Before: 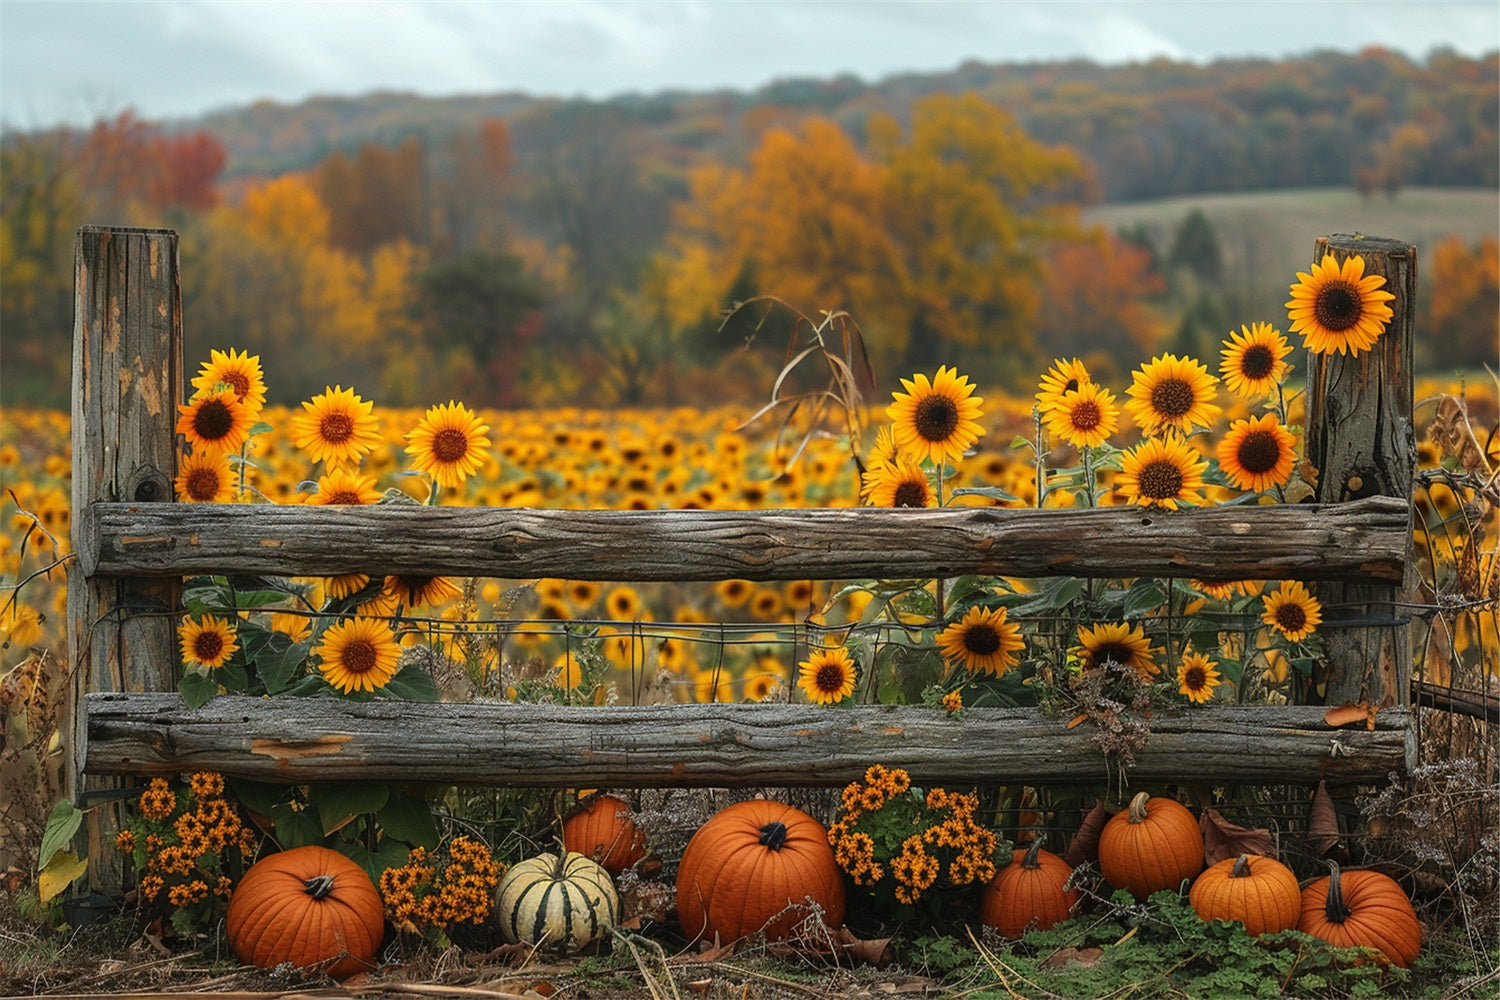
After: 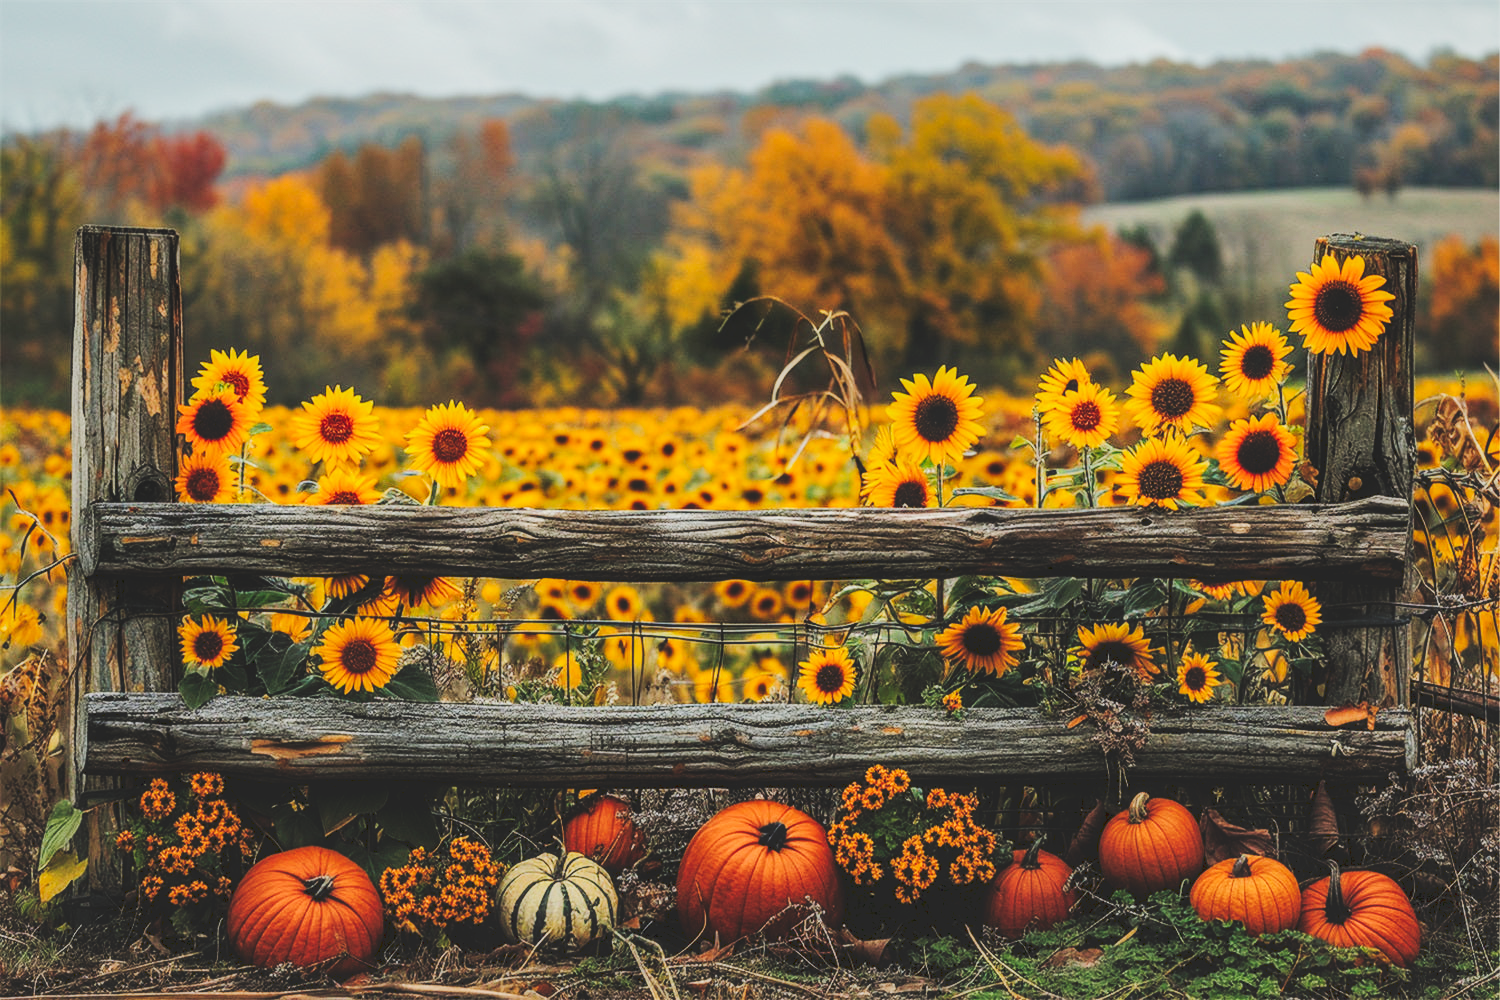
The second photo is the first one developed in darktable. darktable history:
shadows and highlights: on, module defaults
tone curve: curves: ch0 [(0, 0) (0.003, 0.117) (0.011, 0.118) (0.025, 0.123) (0.044, 0.13) (0.069, 0.137) (0.1, 0.149) (0.136, 0.157) (0.177, 0.184) (0.224, 0.217) (0.277, 0.257) (0.335, 0.324) (0.399, 0.406) (0.468, 0.511) (0.543, 0.609) (0.623, 0.712) (0.709, 0.8) (0.801, 0.877) (0.898, 0.938) (1, 1)], preserve colors none
filmic rgb: black relative exposure -7.65 EV, white relative exposure 4.56 EV, hardness 3.61
tone equalizer: -8 EV -0.417 EV, -7 EV -0.389 EV, -6 EV -0.333 EV, -5 EV -0.222 EV, -3 EV 0.222 EV, -2 EV 0.333 EV, -1 EV 0.389 EV, +0 EV 0.417 EV, edges refinement/feathering 500, mask exposure compensation -1.57 EV, preserve details no
local contrast: on, module defaults
